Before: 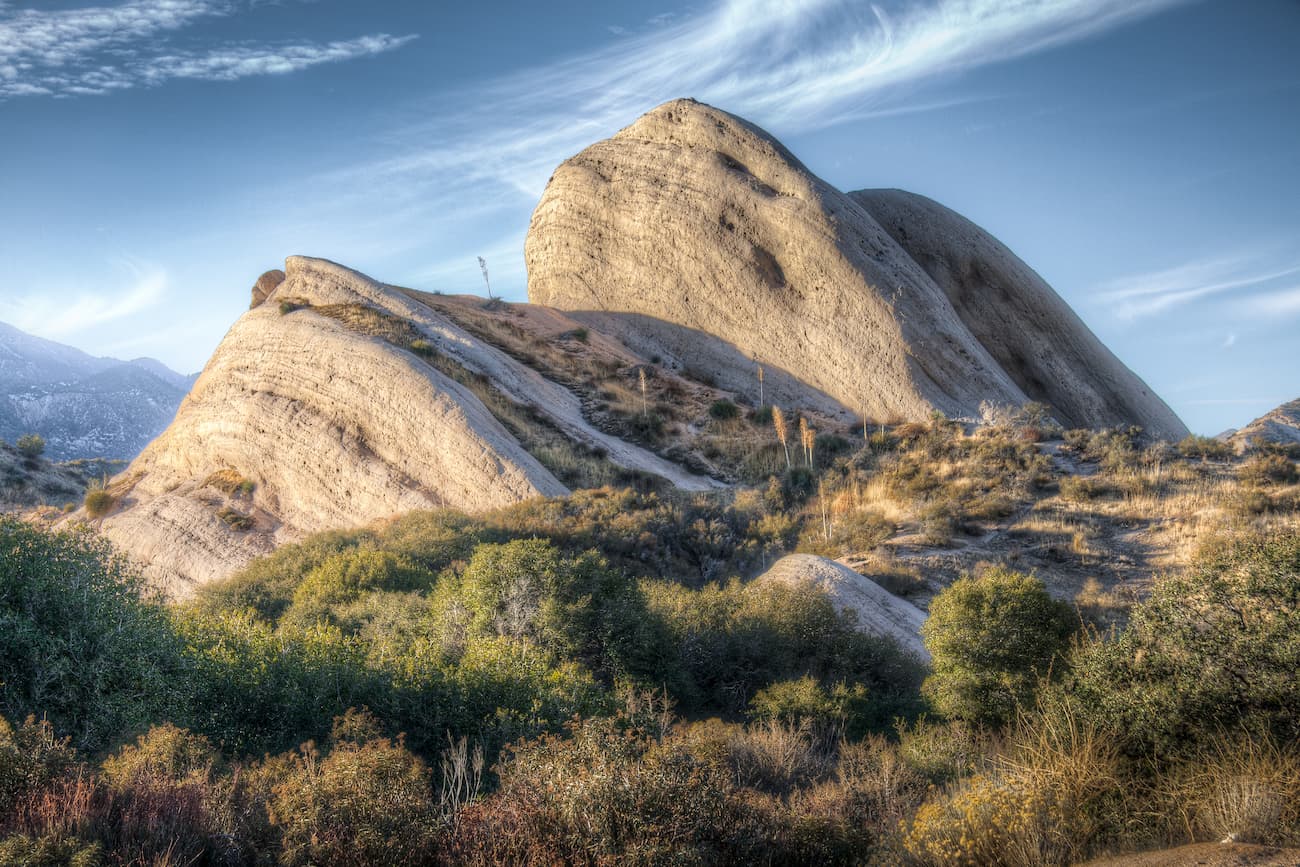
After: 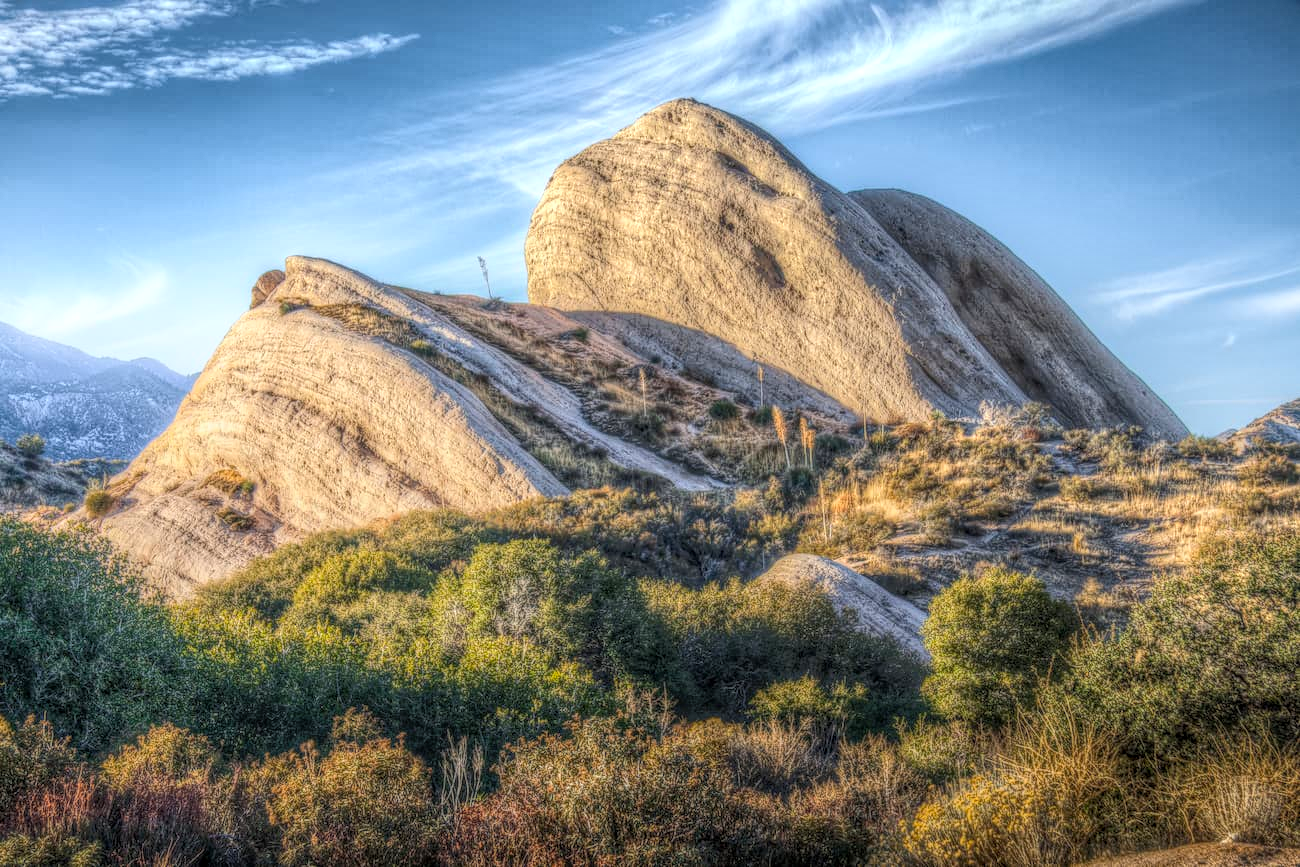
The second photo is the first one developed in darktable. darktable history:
contrast brightness saturation: contrast 0.227, brightness 0.112, saturation 0.29
local contrast: highlights 20%, shadows 30%, detail 201%, midtone range 0.2
